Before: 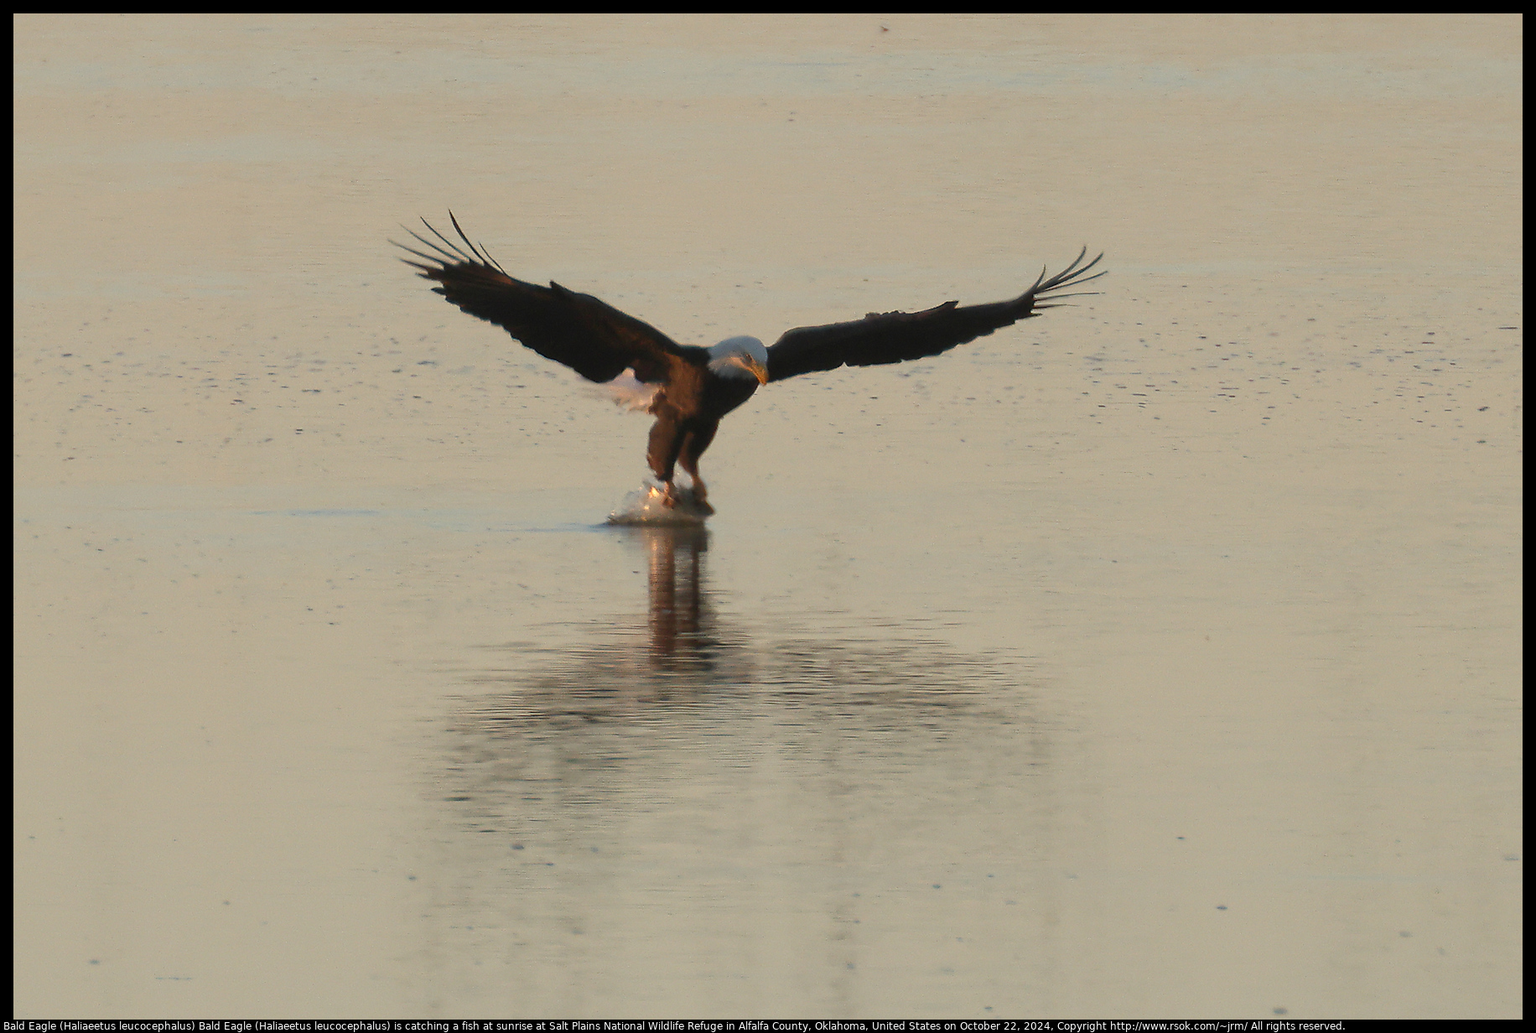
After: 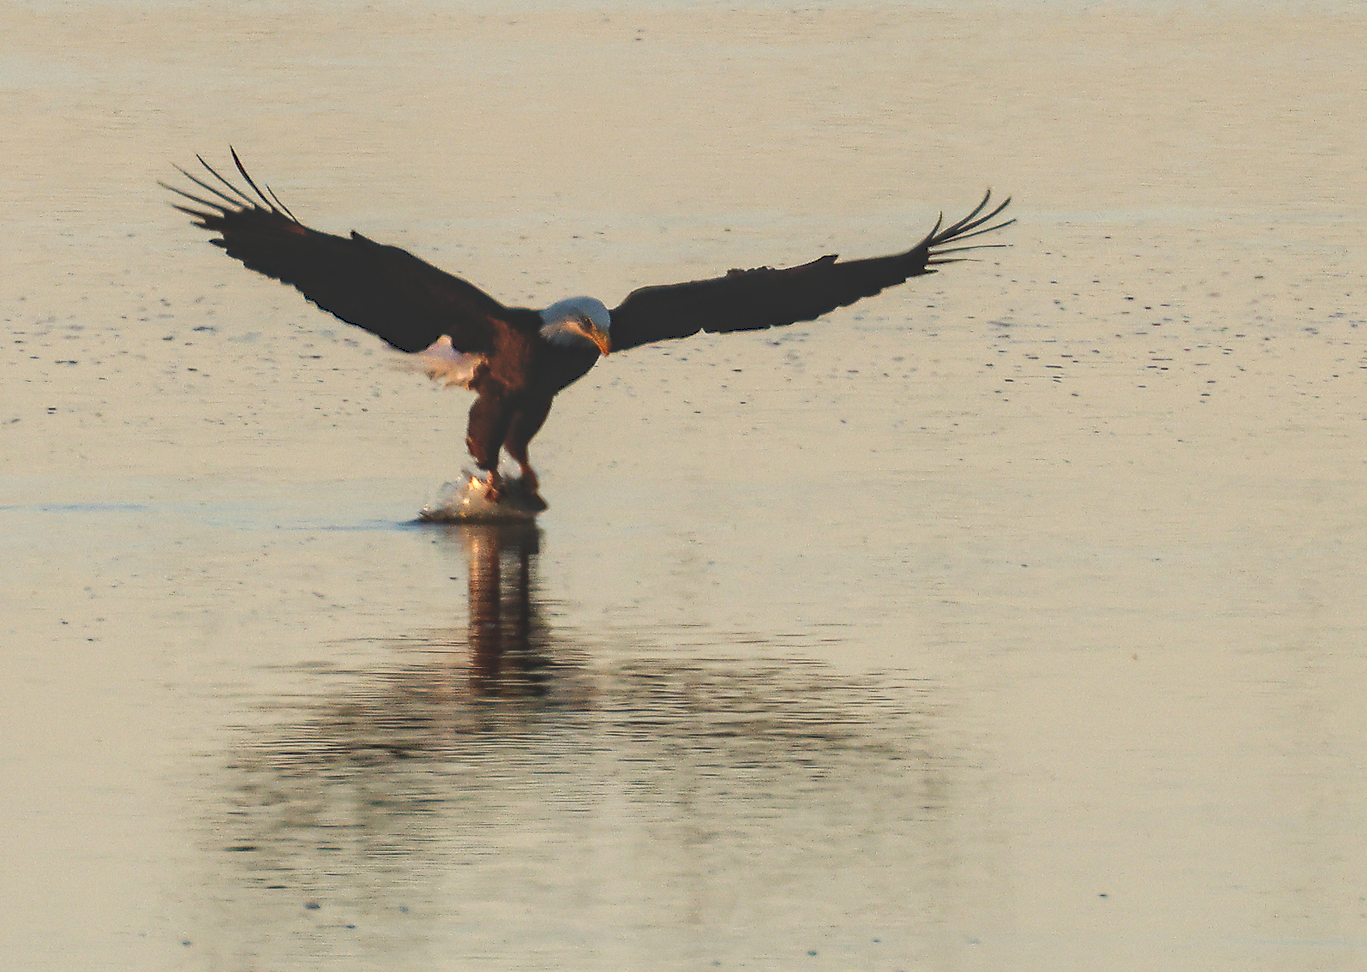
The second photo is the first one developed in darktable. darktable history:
local contrast: on, module defaults
tone curve: curves: ch0 [(0, 0) (0.003, 0.169) (0.011, 0.173) (0.025, 0.177) (0.044, 0.184) (0.069, 0.191) (0.1, 0.199) (0.136, 0.206) (0.177, 0.221) (0.224, 0.248) (0.277, 0.284) (0.335, 0.344) (0.399, 0.413) (0.468, 0.497) (0.543, 0.594) (0.623, 0.691) (0.709, 0.779) (0.801, 0.868) (0.898, 0.931) (1, 1)], preserve colors none
crop: left 16.654%, top 8.444%, right 8.712%, bottom 12.628%
haze removal: compatibility mode true
